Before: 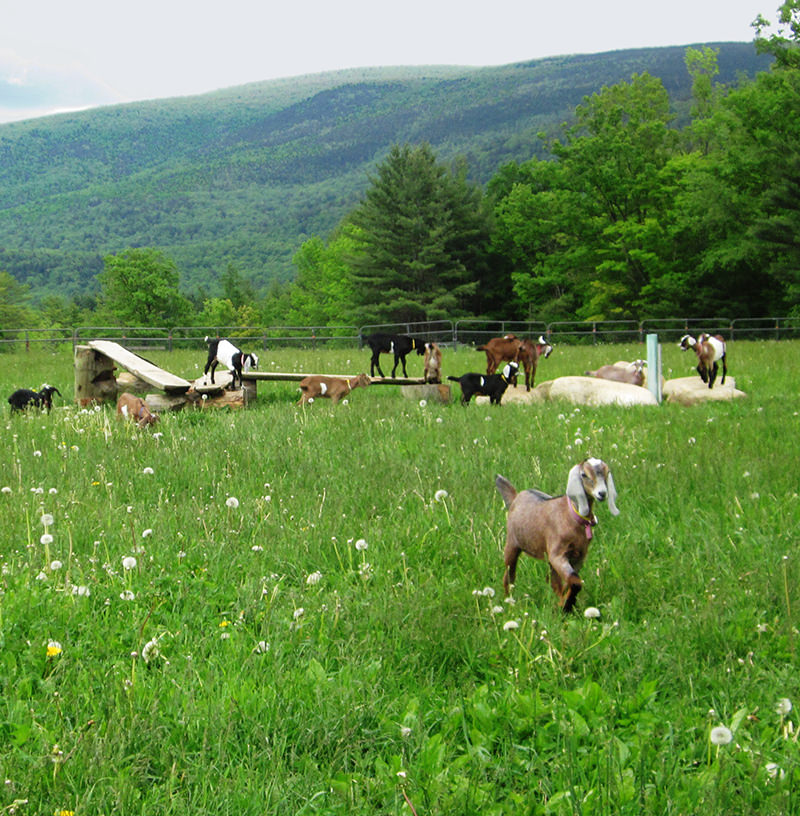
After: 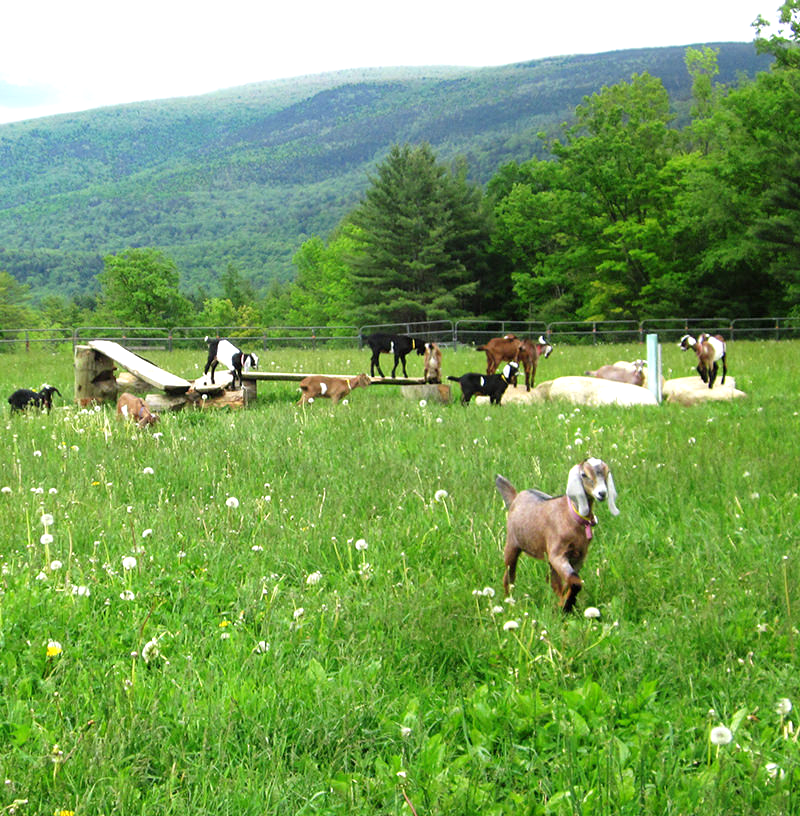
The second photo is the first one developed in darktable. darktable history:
white balance: red 1.004, blue 1.024
exposure: black level correction 0.001, exposure 0.5 EV, compensate exposure bias true, compensate highlight preservation false
